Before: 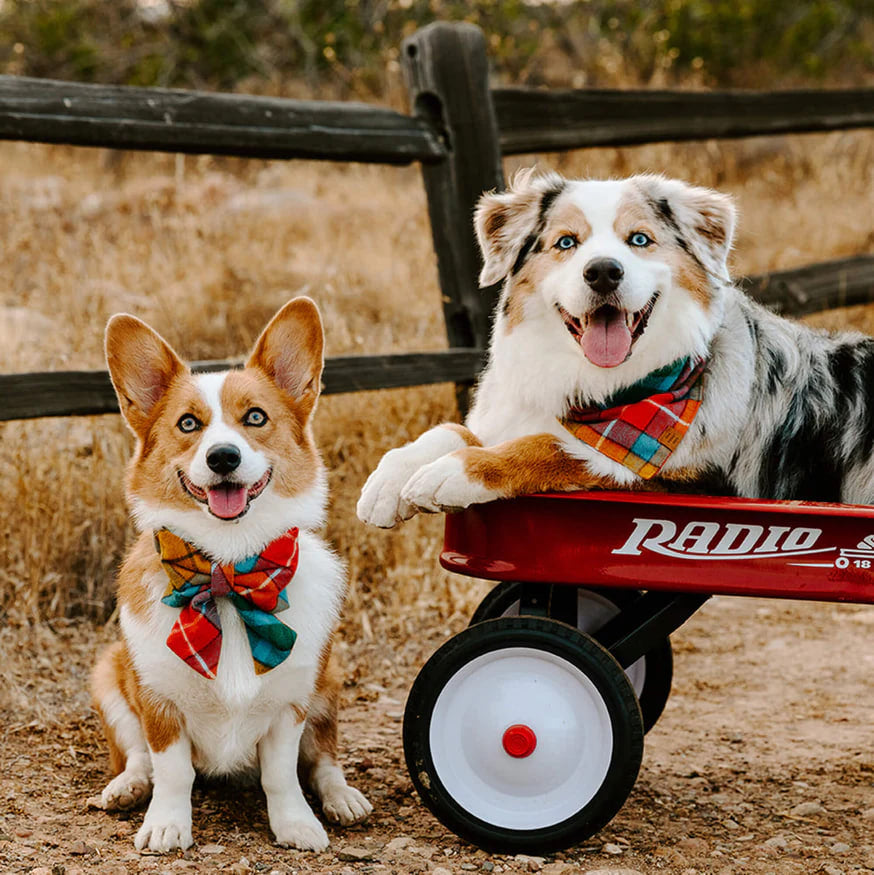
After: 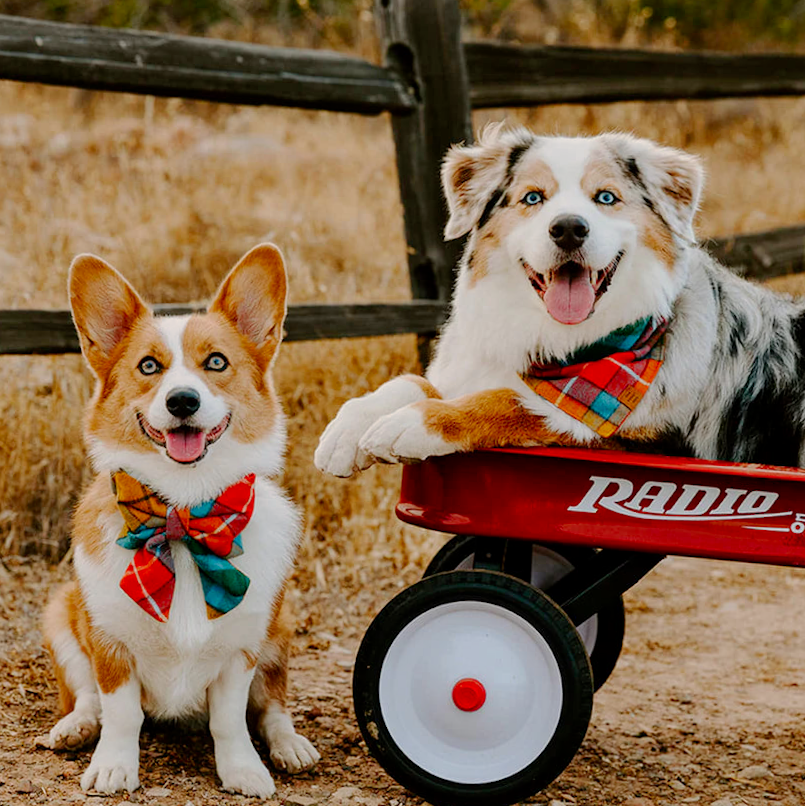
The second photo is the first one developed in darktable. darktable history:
filmic rgb: black relative exposure -16 EV, threshold -0.33 EV, transition 3.19 EV, structure ↔ texture 100%, target black luminance 0%, hardness 7.57, latitude 72.96%, contrast 0.908, highlights saturation mix 10%, shadows ↔ highlights balance -0.38%, add noise in highlights 0, preserve chrominance no, color science v4 (2020), iterations of high-quality reconstruction 10, enable highlight reconstruction true
crop and rotate: angle -1.96°, left 3.097%, top 4.154%, right 1.586%, bottom 0.529%
